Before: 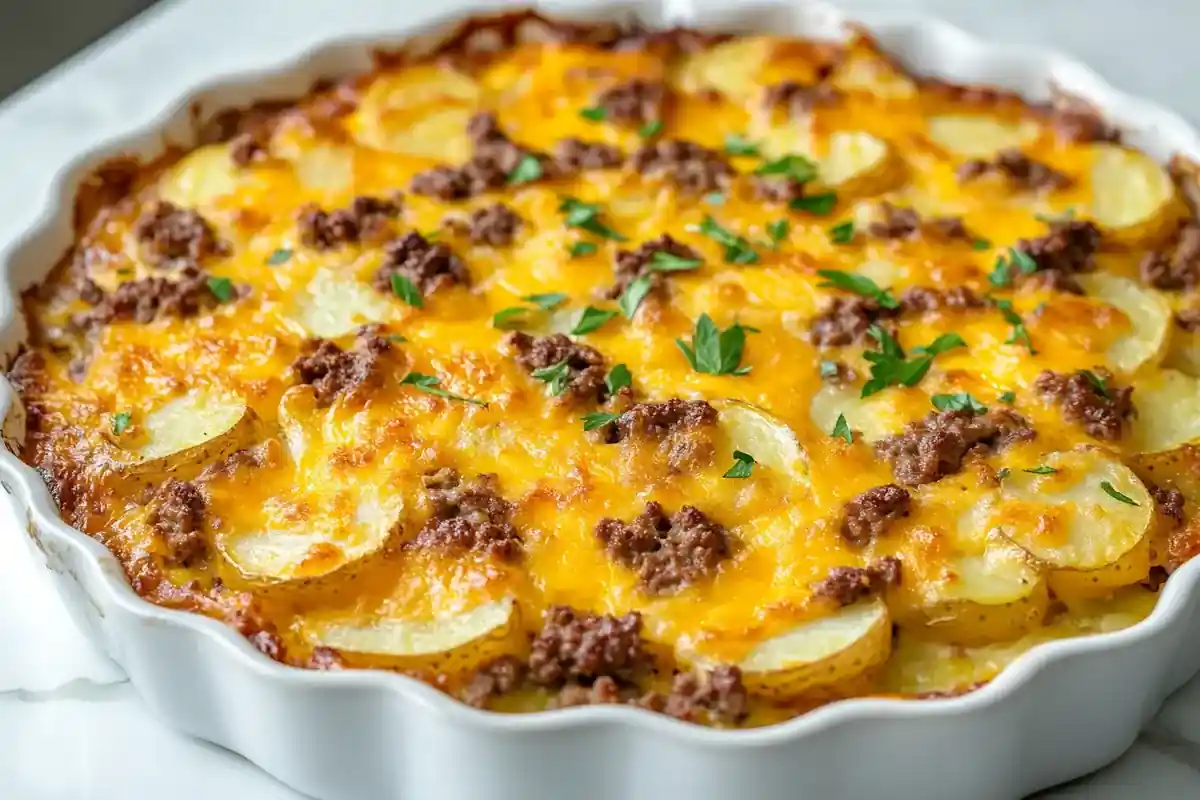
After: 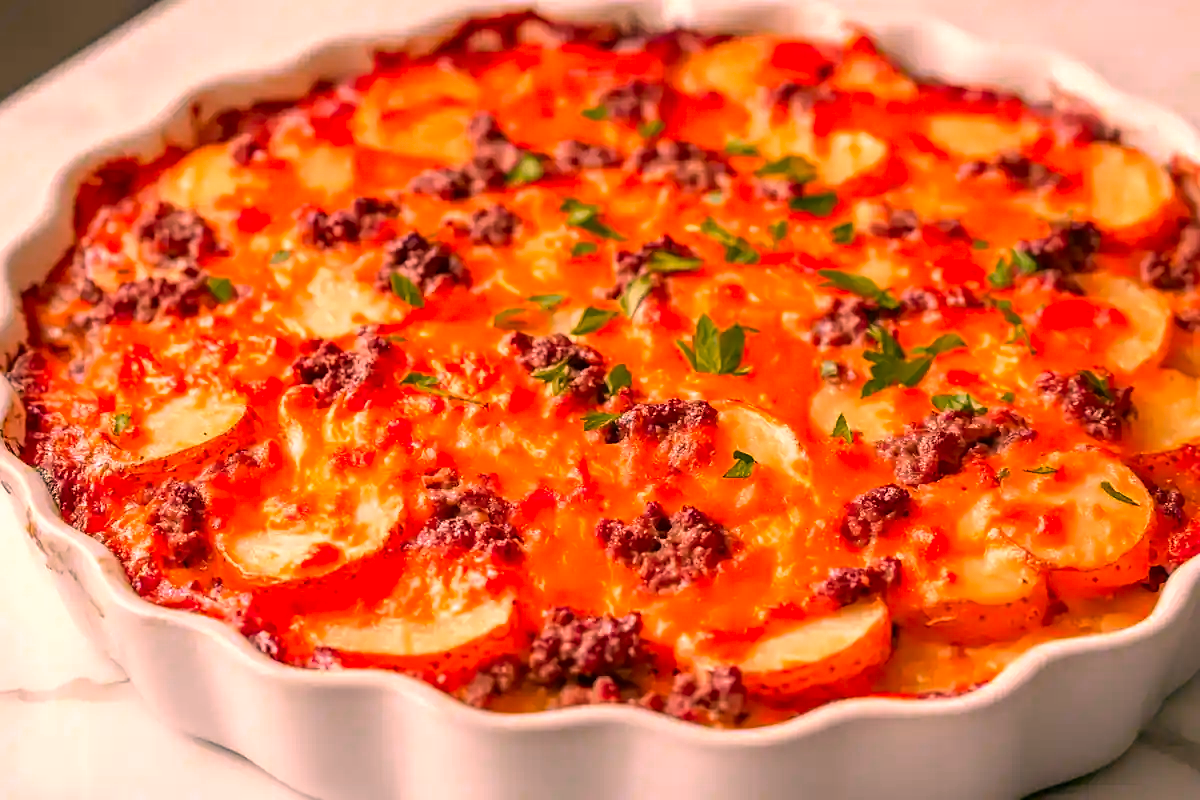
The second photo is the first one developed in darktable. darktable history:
exposure: compensate highlight preservation false
color zones: curves: ch0 [(0.473, 0.374) (0.742, 0.784)]; ch1 [(0.354, 0.737) (0.742, 0.705)]; ch2 [(0.318, 0.421) (0.758, 0.532)]
color correction: highlights a* 21.16, highlights b* 19.61
sharpen: amount 0.2
